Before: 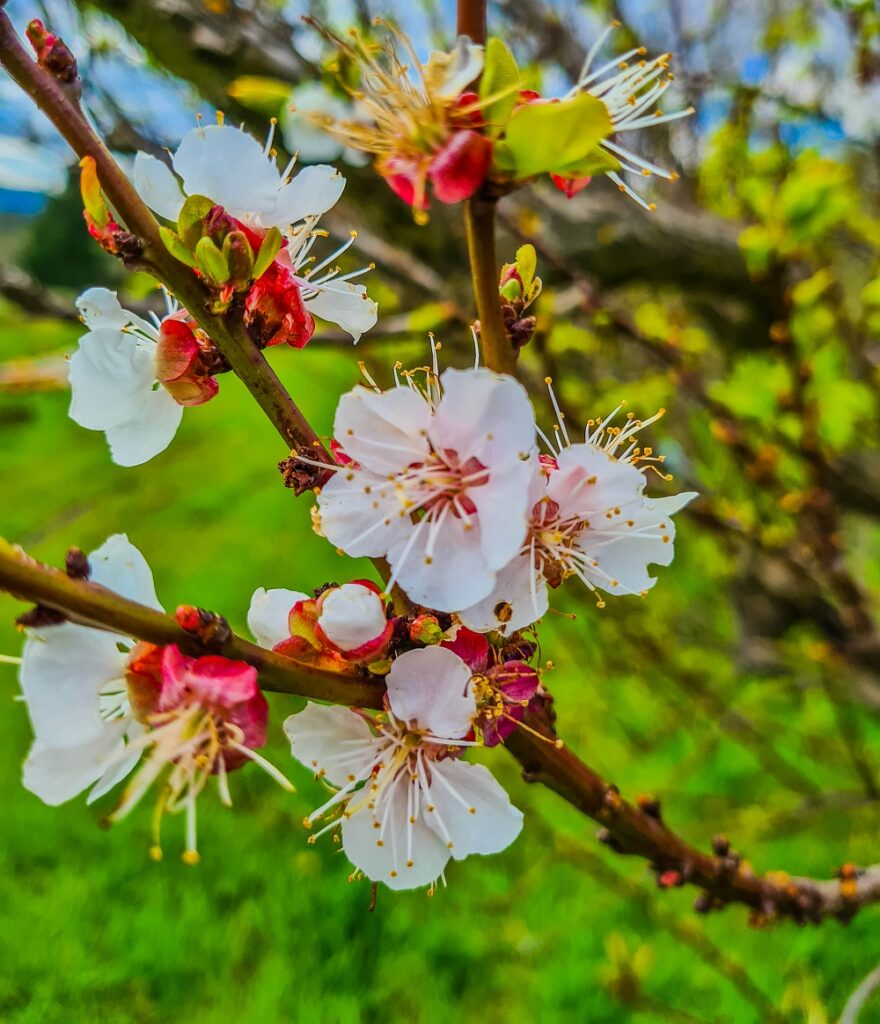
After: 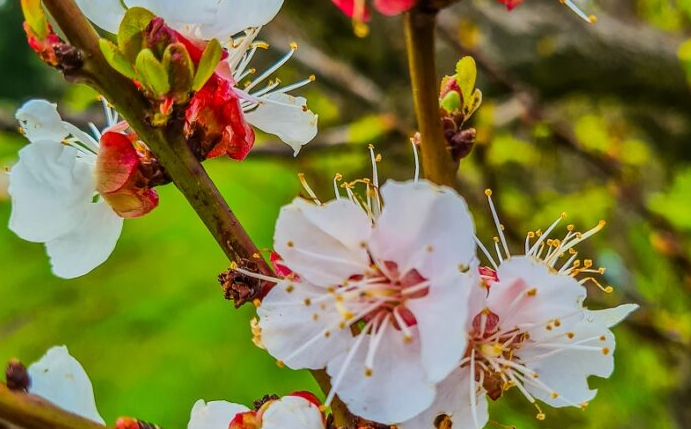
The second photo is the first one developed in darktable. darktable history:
crop: left 6.909%, top 18.397%, right 14.516%, bottom 39.658%
